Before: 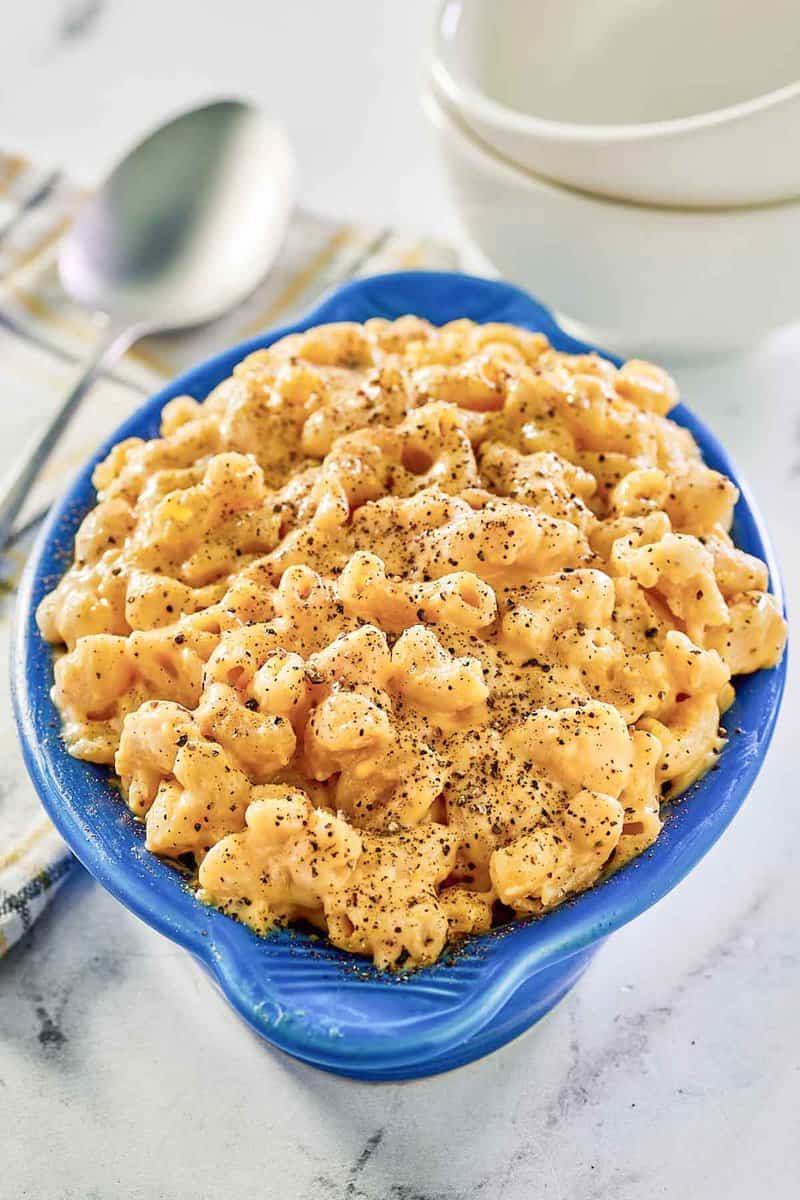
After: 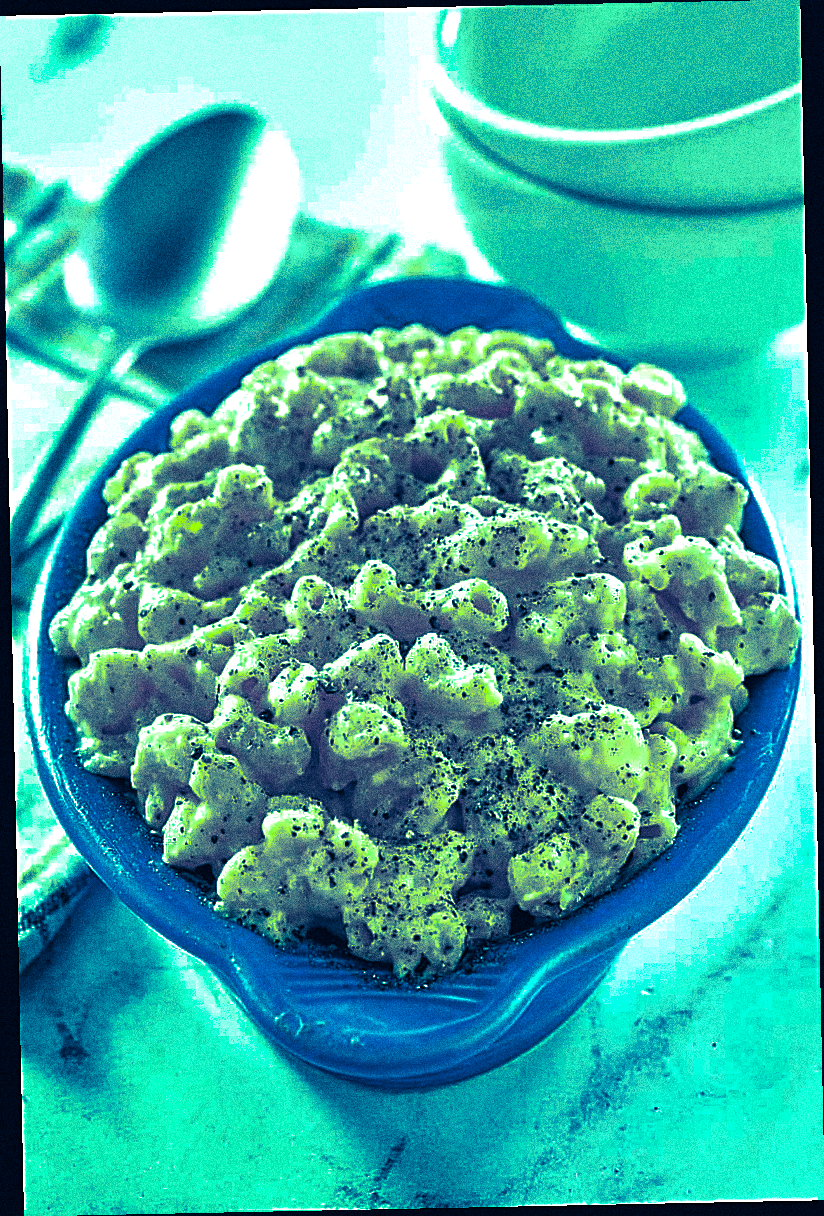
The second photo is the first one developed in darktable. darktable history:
color balance rgb: shadows lift › luminance 0.49%, shadows lift › chroma 6.83%, shadows lift › hue 300.29°, power › hue 208.98°, highlights gain › luminance 20.24%, highlights gain › chroma 13.17%, highlights gain › hue 173.85°, perceptual saturation grading › global saturation 18.05%
color correction: saturation 1.11
color balance: lift [1.005, 0.99, 1.007, 1.01], gamma [1, 0.979, 1.011, 1.021], gain [0.923, 1.098, 1.025, 0.902], input saturation 90.45%, contrast 7.73%, output saturation 105.91%
sharpen: radius 2.167, amount 0.381, threshold 0
base curve: curves: ch0 [(0, 0) (0.826, 0.587) (1, 1)]
grain: coarseness 14.49 ISO, strength 48.04%, mid-tones bias 35%
rotate and perspective: rotation -1.17°, automatic cropping off
split-toning: shadows › hue 226.8°, shadows › saturation 1, highlights › saturation 0, balance -61.41
